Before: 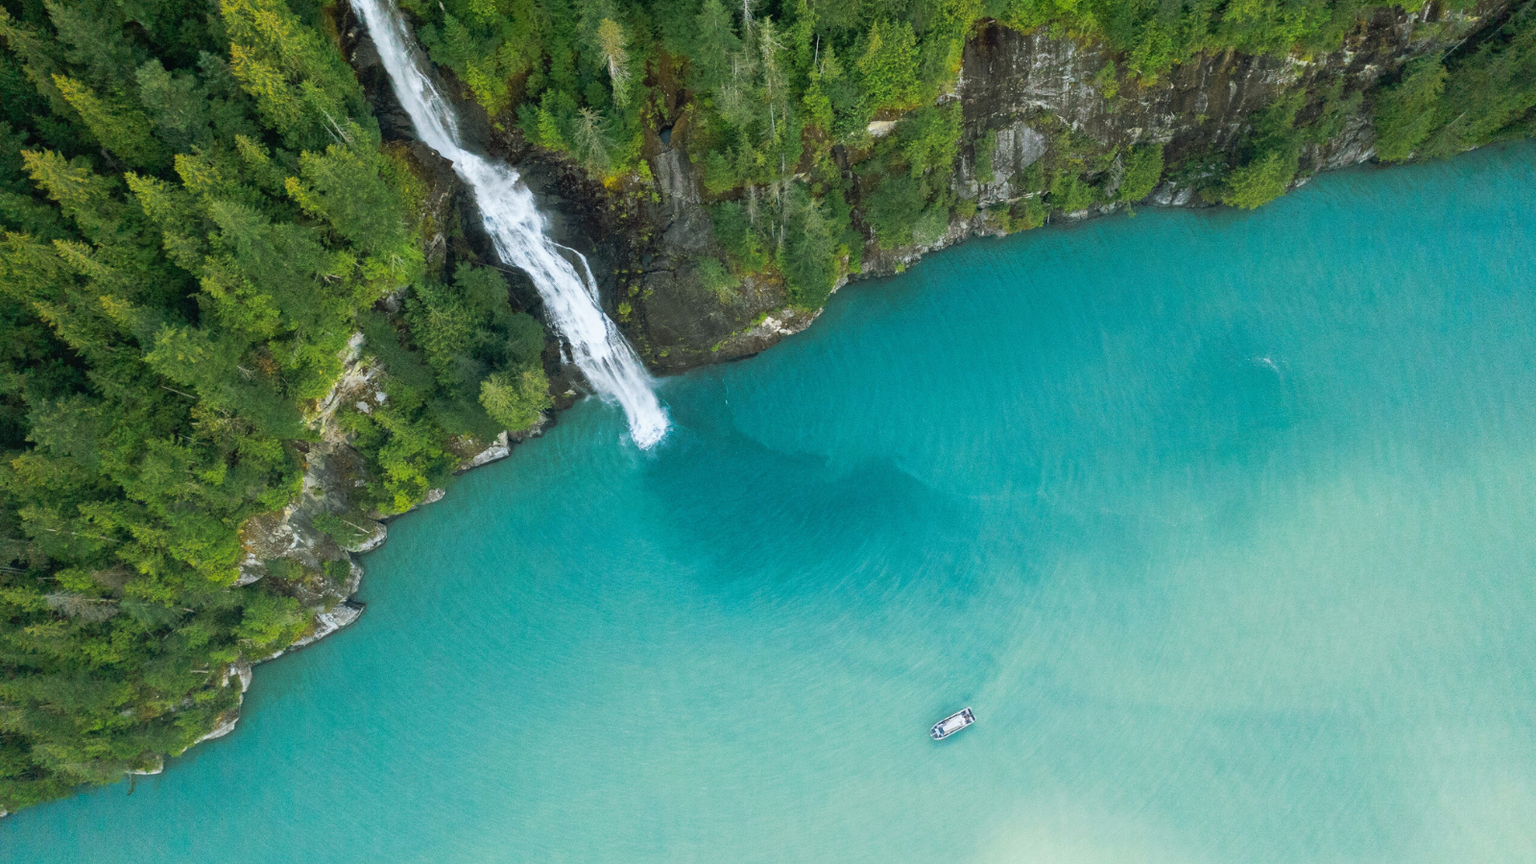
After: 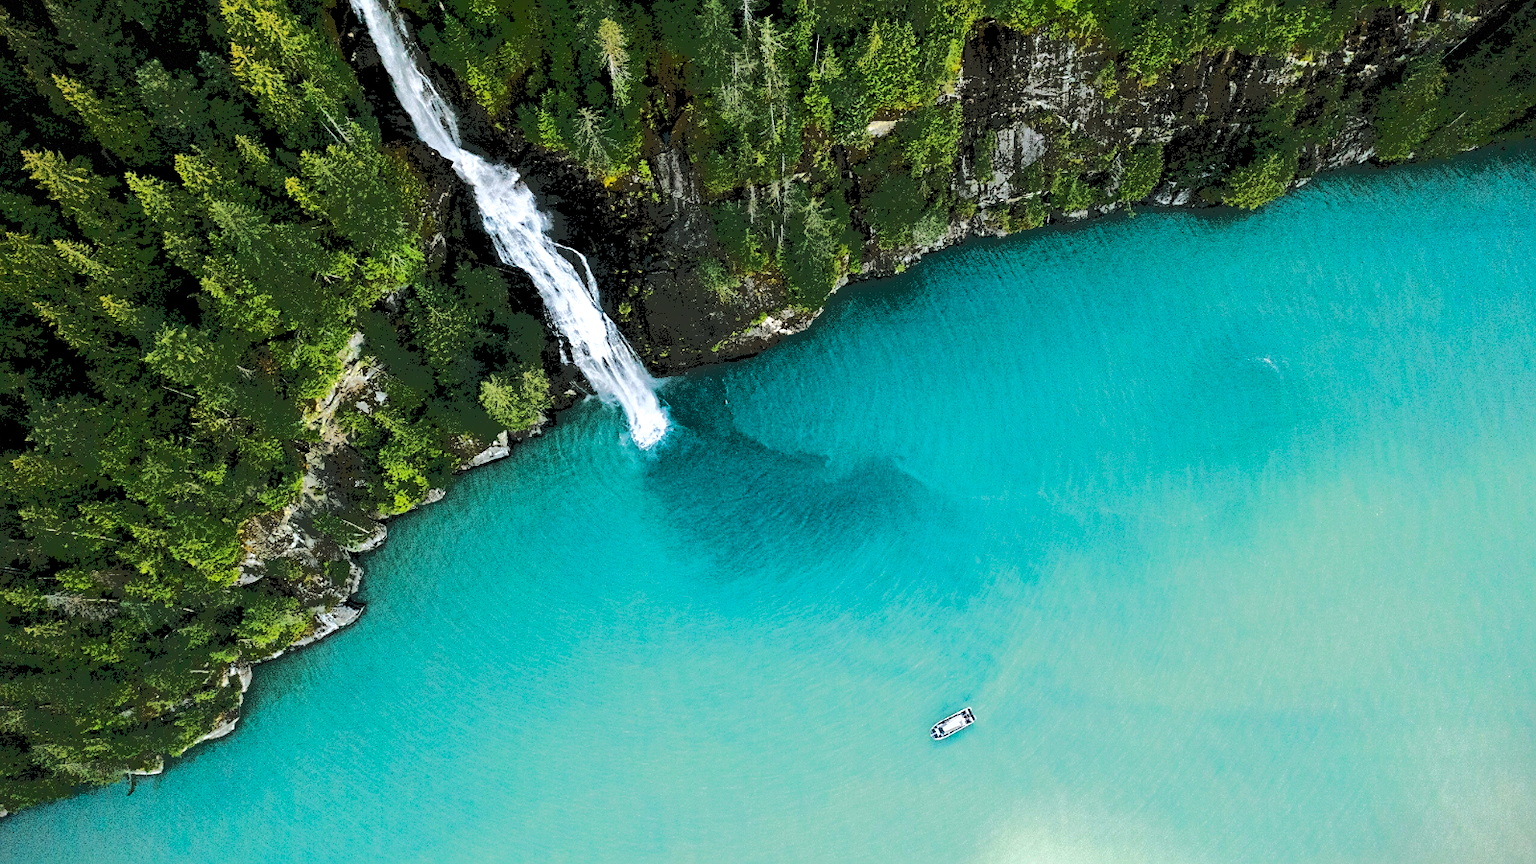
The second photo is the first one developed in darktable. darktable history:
sharpen: on, module defaults
base curve: curves: ch0 [(0.065, 0.026) (0.236, 0.358) (0.53, 0.546) (0.777, 0.841) (0.924, 0.992)], preserve colors average RGB
exposure: compensate highlight preservation false
haze removal: strength 0.25, distance 0.25, compatibility mode true, adaptive false
rgb levels: levels [[0.034, 0.472, 0.904], [0, 0.5, 1], [0, 0.5, 1]]
vignetting: fall-off start 100%, brightness -0.406, saturation -0.3, width/height ratio 1.324, dithering 8-bit output, unbound false
